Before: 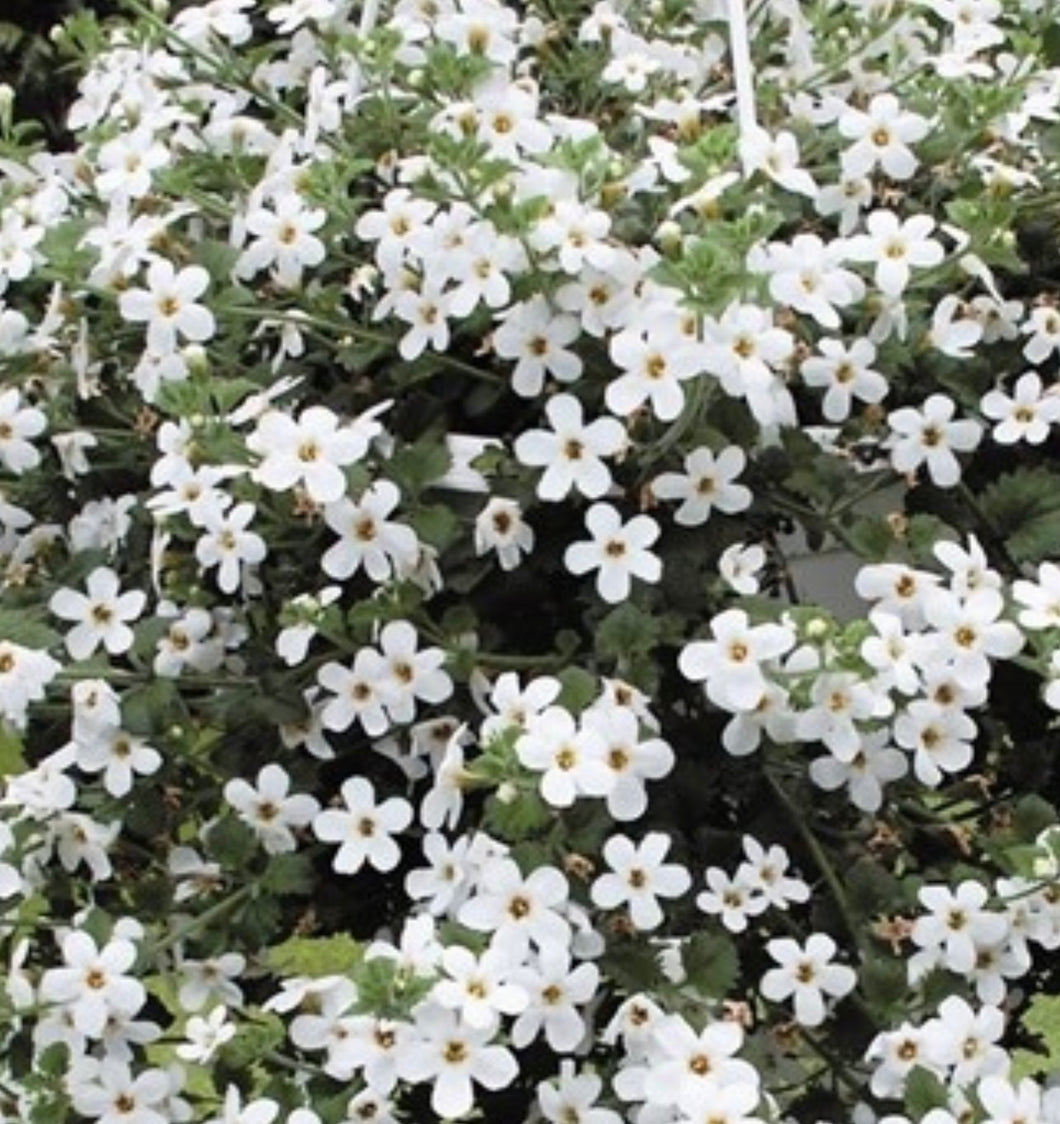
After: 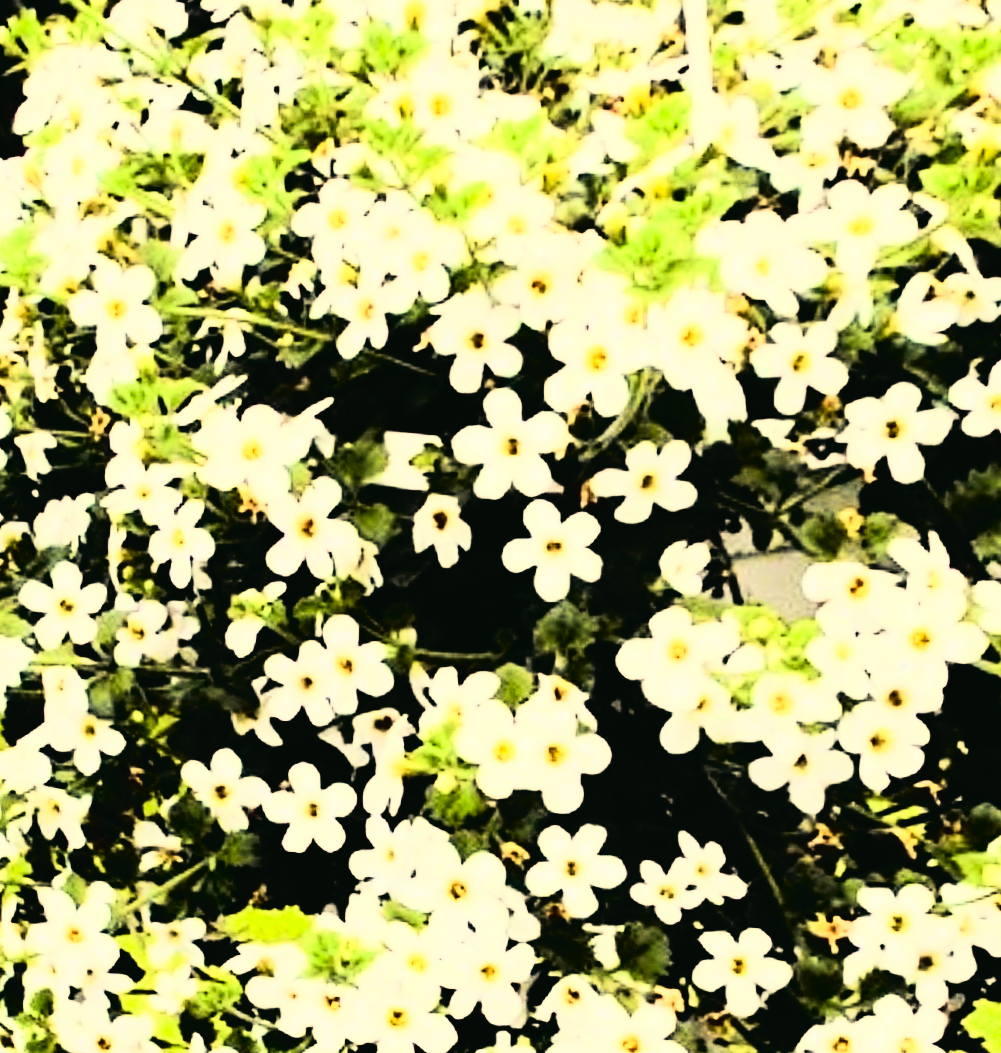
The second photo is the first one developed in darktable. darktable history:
tone equalizer: -8 EV -0.75 EV, -7 EV -0.7 EV, -6 EV -0.6 EV, -5 EV -0.4 EV, -3 EV 0.4 EV, -2 EV 0.6 EV, -1 EV 0.7 EV, +0 EV 0.75 EV, edges refinement/feathering 500, mask exposure compensation -1.57 EV, preserve details no
velvia: on, module defaults
tone curve: curves: ch0 [(0, 0.021) (0.148, 0.076) (0.232, 0.191) (0.398, 0.423) (0.572, 0.672) (0.705, 0.812) (0.877, 0.931) (0.99, 0.987)]; ch1 [(0, 0) (0.377, 0.325) (0.493, 0.486) (0.508, 0.502) (0.515, 0.514) (0.554, 0.586) (0.623, 0.658) (0.701, 0.704) (0.778, 0.751) (1, 1)]; ch2 [(0, 0) (0.431, 0.398) (0.485, 0.486) (0.495, 0.498) (0.511, 0.507) (0.58, 0.66) (0.679, 0.757) (0.749, 0.829) (1, 0.991)], color space Lab, independent channels
rotate and perspective: rotation 0.062°, lens shift (vertical) 0.115, lens shift (horizontal) -0.133, crop left 0.047, crop right 0.94, crop top 0.061, crop bottom 0.94
color correction: highlights a* 2.72, highlights b* 22.8
rgb curve: curves: ch0 [(0, 0) (0.21, 0.15) (0.24, 0.21) (0.5, 0.75) (0.75, 0.96) (0.89, 0.99) (1, 1)]; ch1 [(0, 0.02) (0.21, 0.13) (0.25, 0.2) (0.5, 0.67) (0.75, 0.9) (0.89, 0.97) (1, 1)]; ch2 [(0, 0.02) (0.21, 0.13) (0.25, 0.2) (0.5, 0.67) (0.75, 0.9) (0.89, 0.97) (1, 1)], compensate middle gray true
